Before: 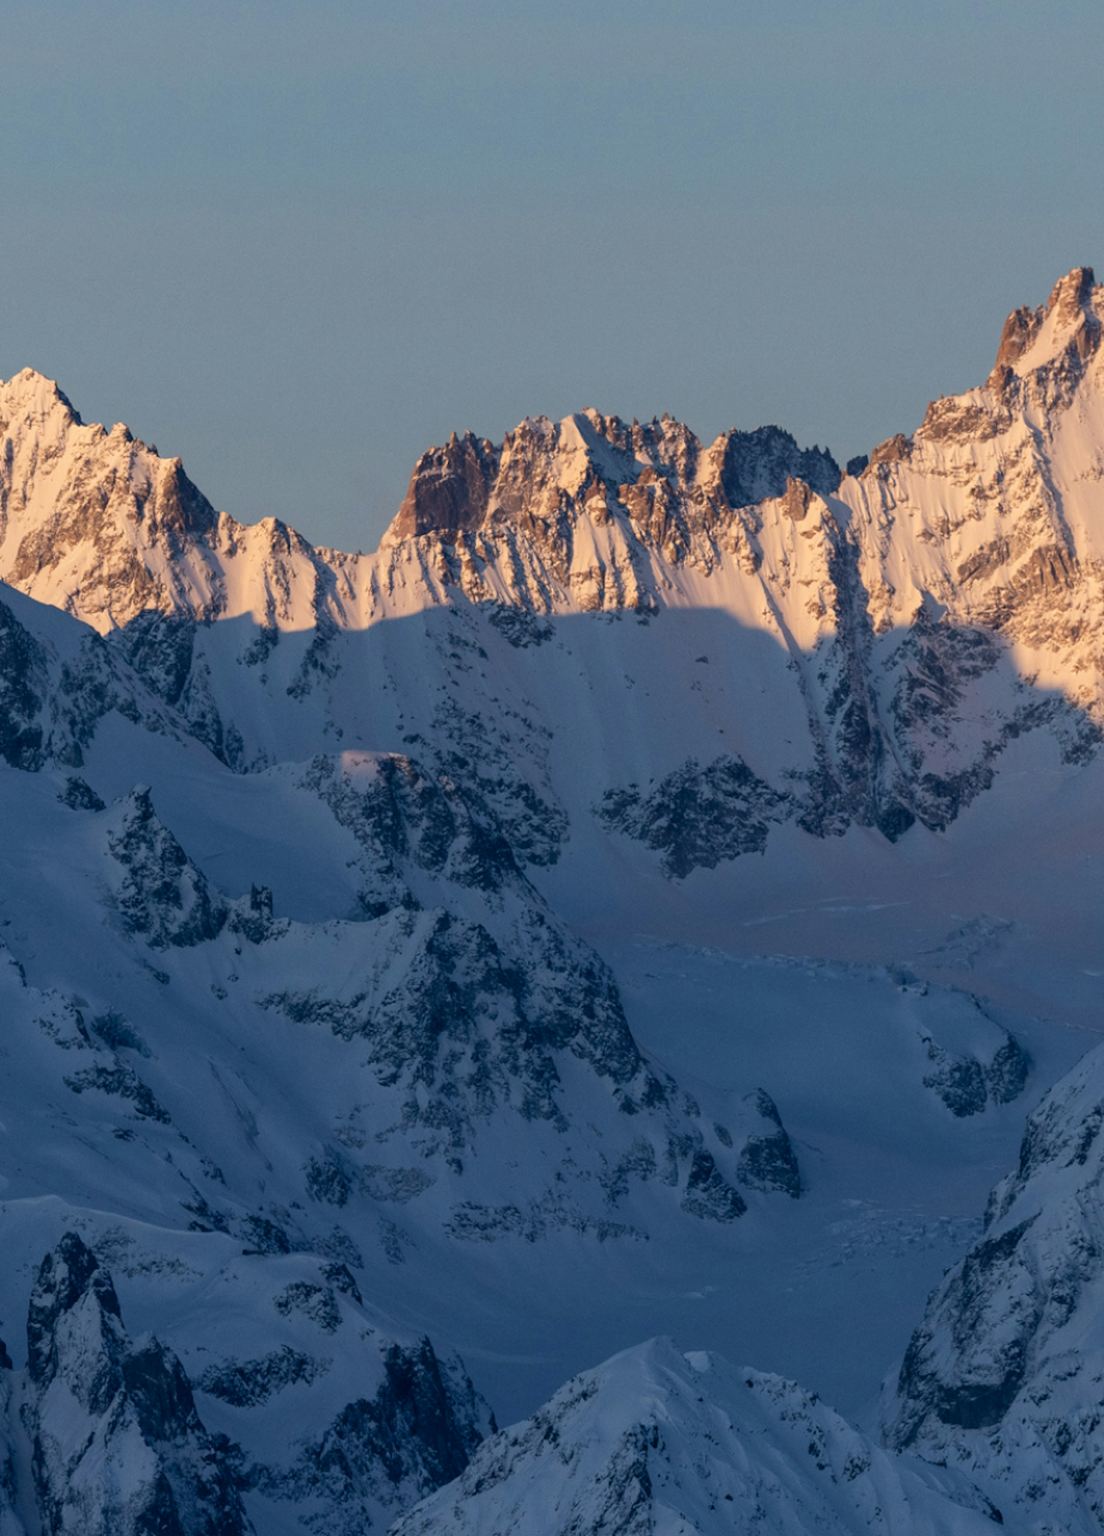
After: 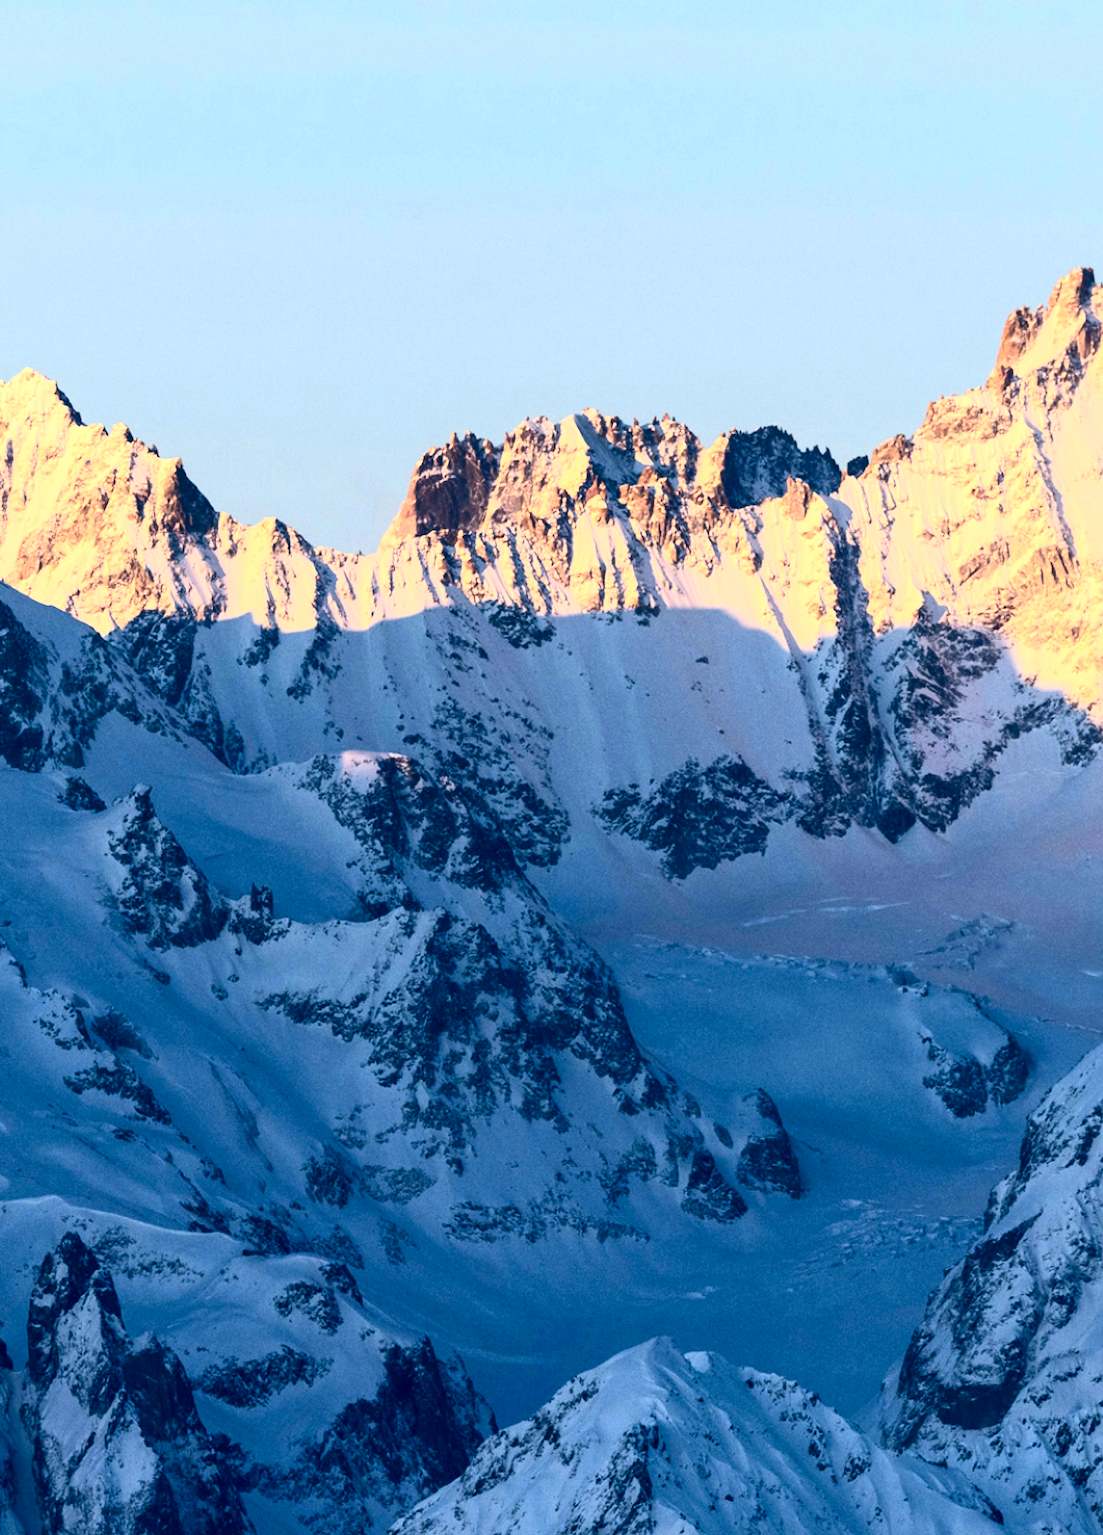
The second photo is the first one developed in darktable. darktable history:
contrast brightness saturation: contrast 0.4, brightness 0.05, saturation 0.25
exposure: black level correction 0.001, exposure 1 EV, compensate highlight preservation false
